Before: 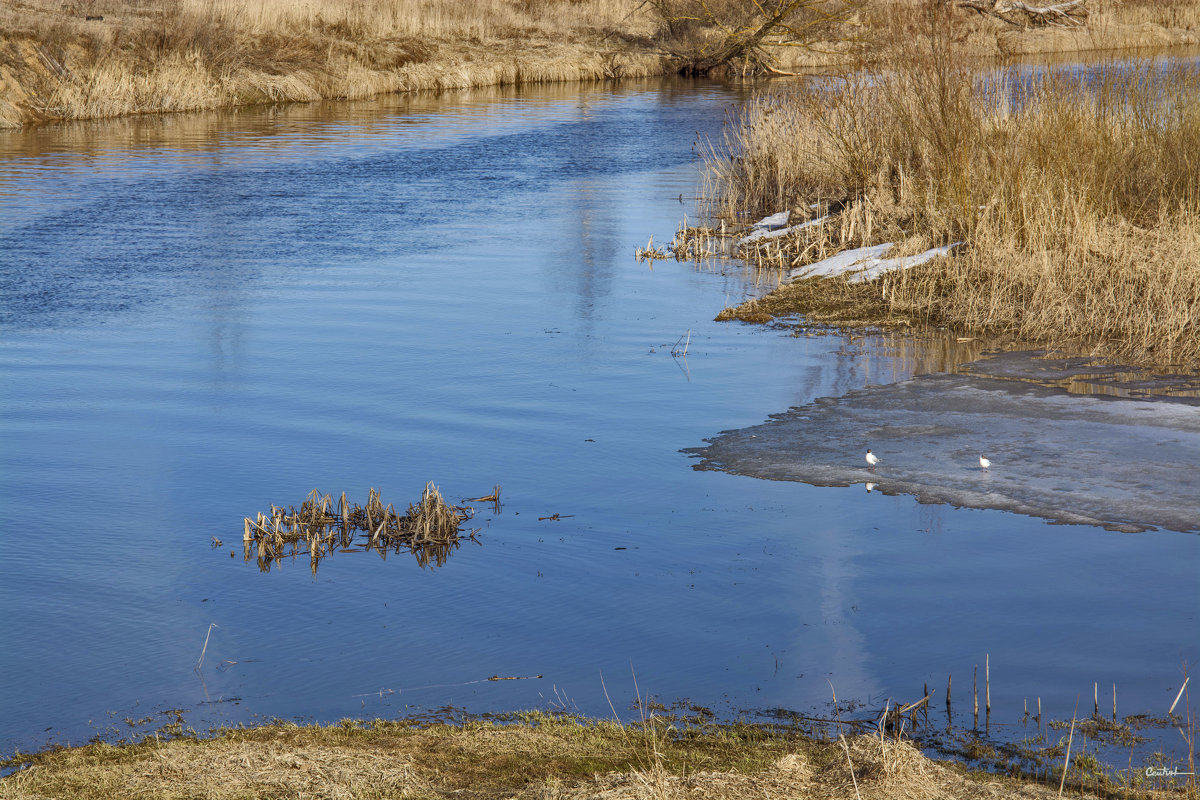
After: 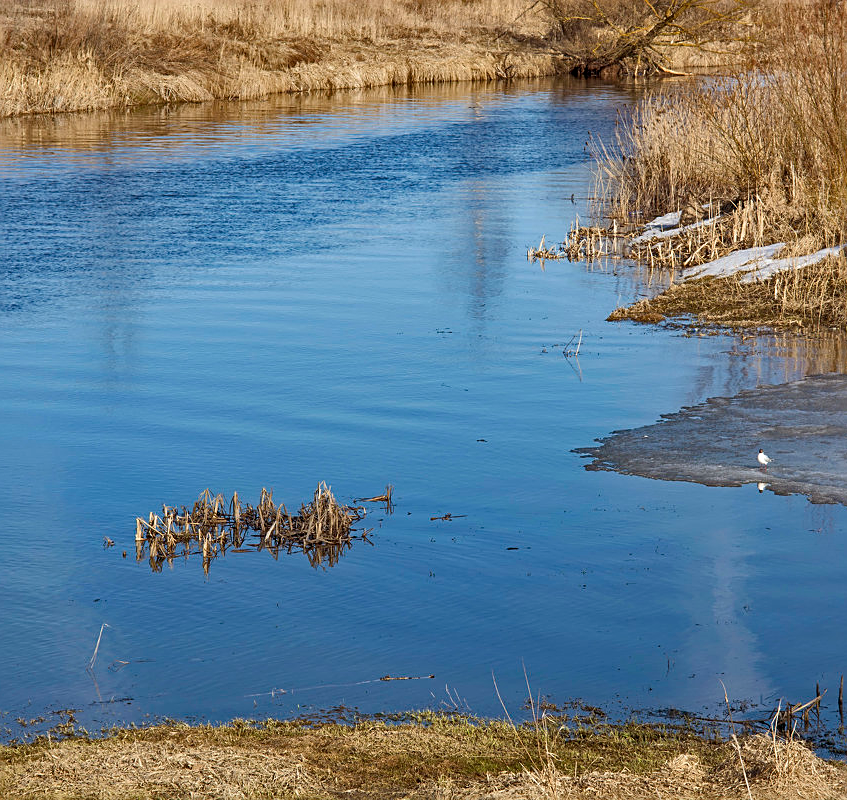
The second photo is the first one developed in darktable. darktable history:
crop and rotate: left 9.039%, right 20.296%
sharpen: on, module defaults
